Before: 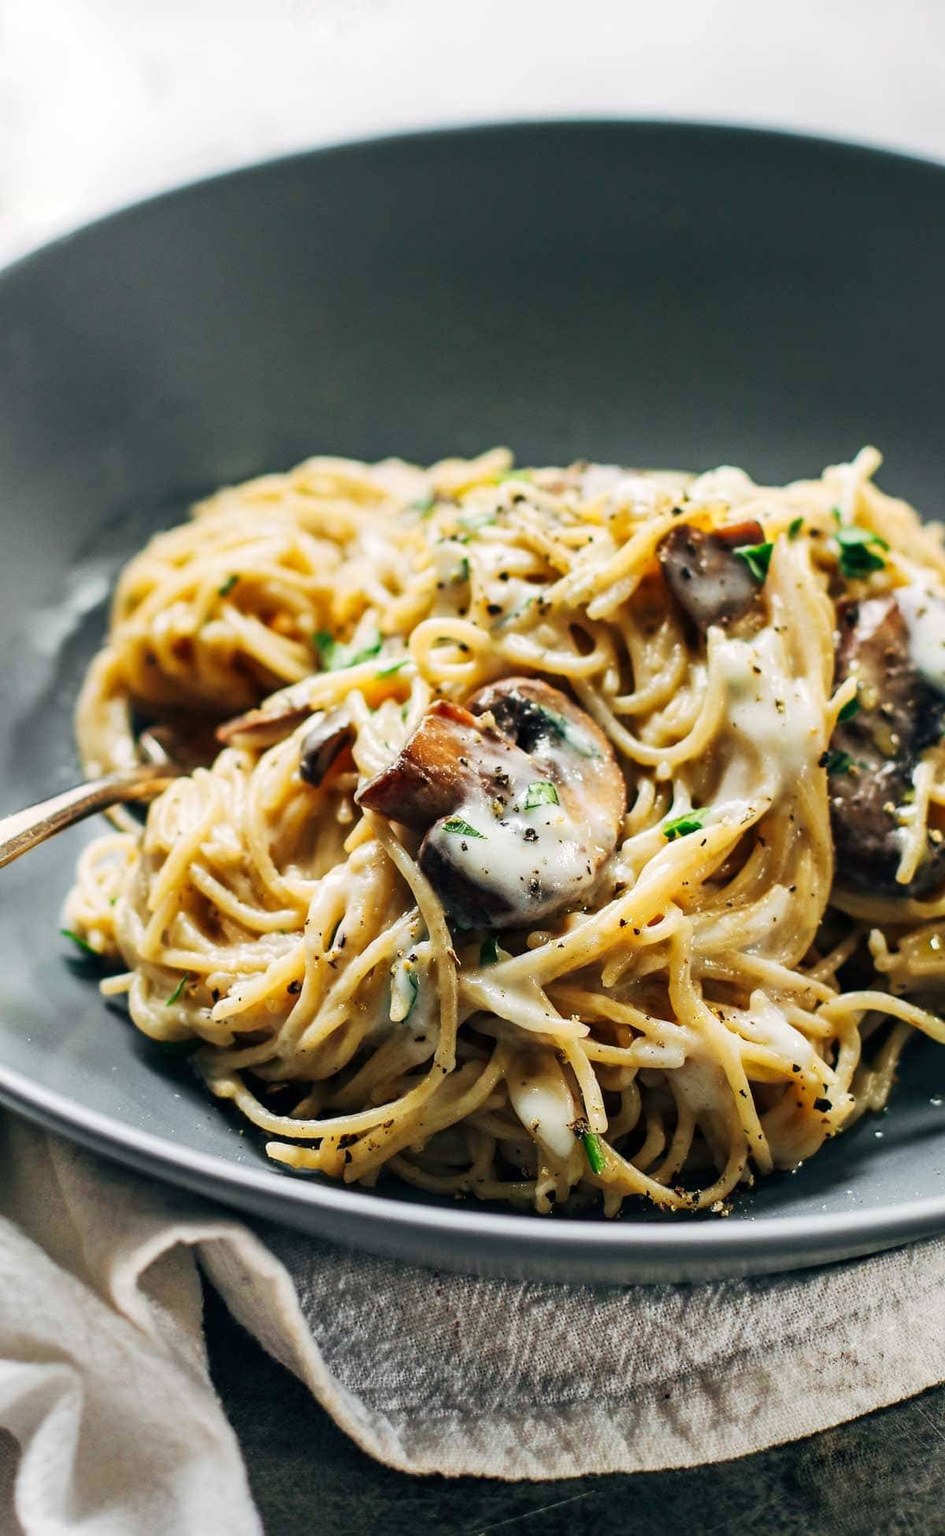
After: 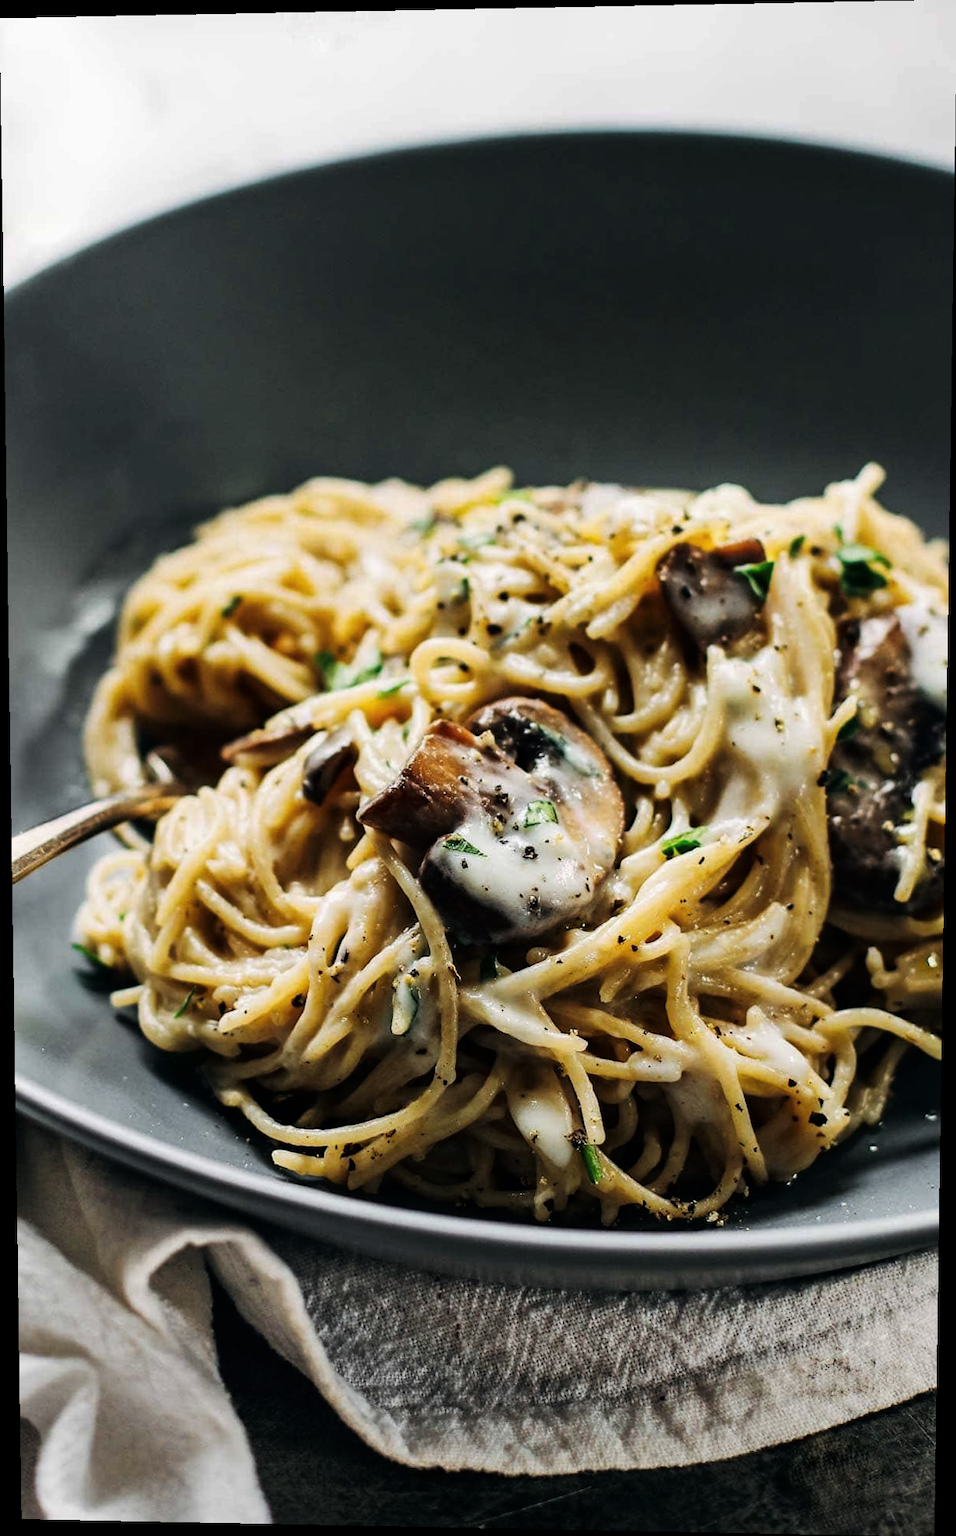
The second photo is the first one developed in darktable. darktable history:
white balance: emerald 1
exposure: exposure -0.048 EV, compensate highlight preservation false
rotate and perspective: lens shift (vertical) 0.048, lens shift (horizontal) -0.024, automatic cropping off
tone curve: curves: ch0 [(0, 0) (0.153, 0.06) (1, 1)], color space Lab, linked channels, preserve colors none
